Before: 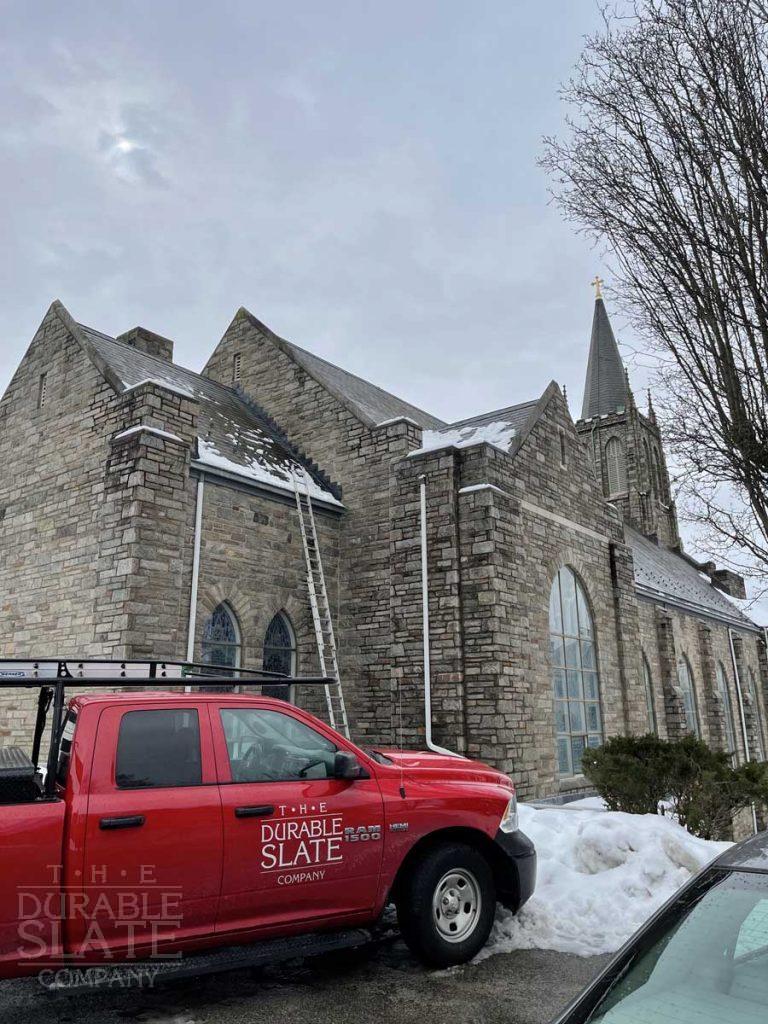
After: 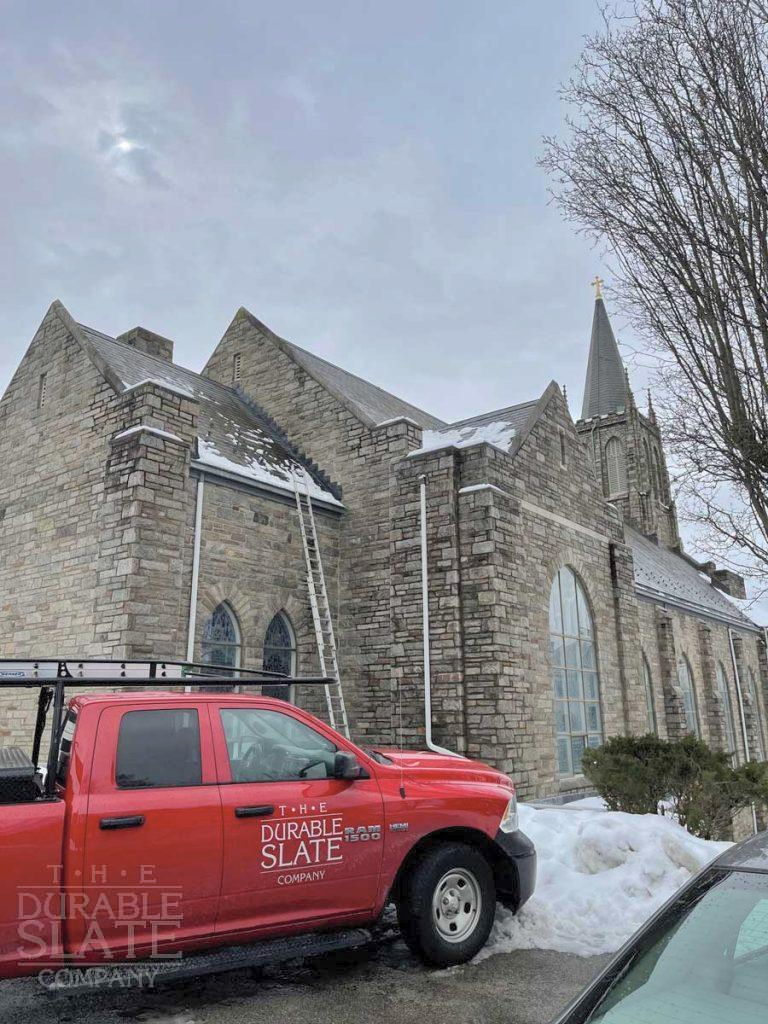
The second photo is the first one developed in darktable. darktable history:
shadows and highlights: on, module defaults
contrast brightness saturation: brightness 0.13
